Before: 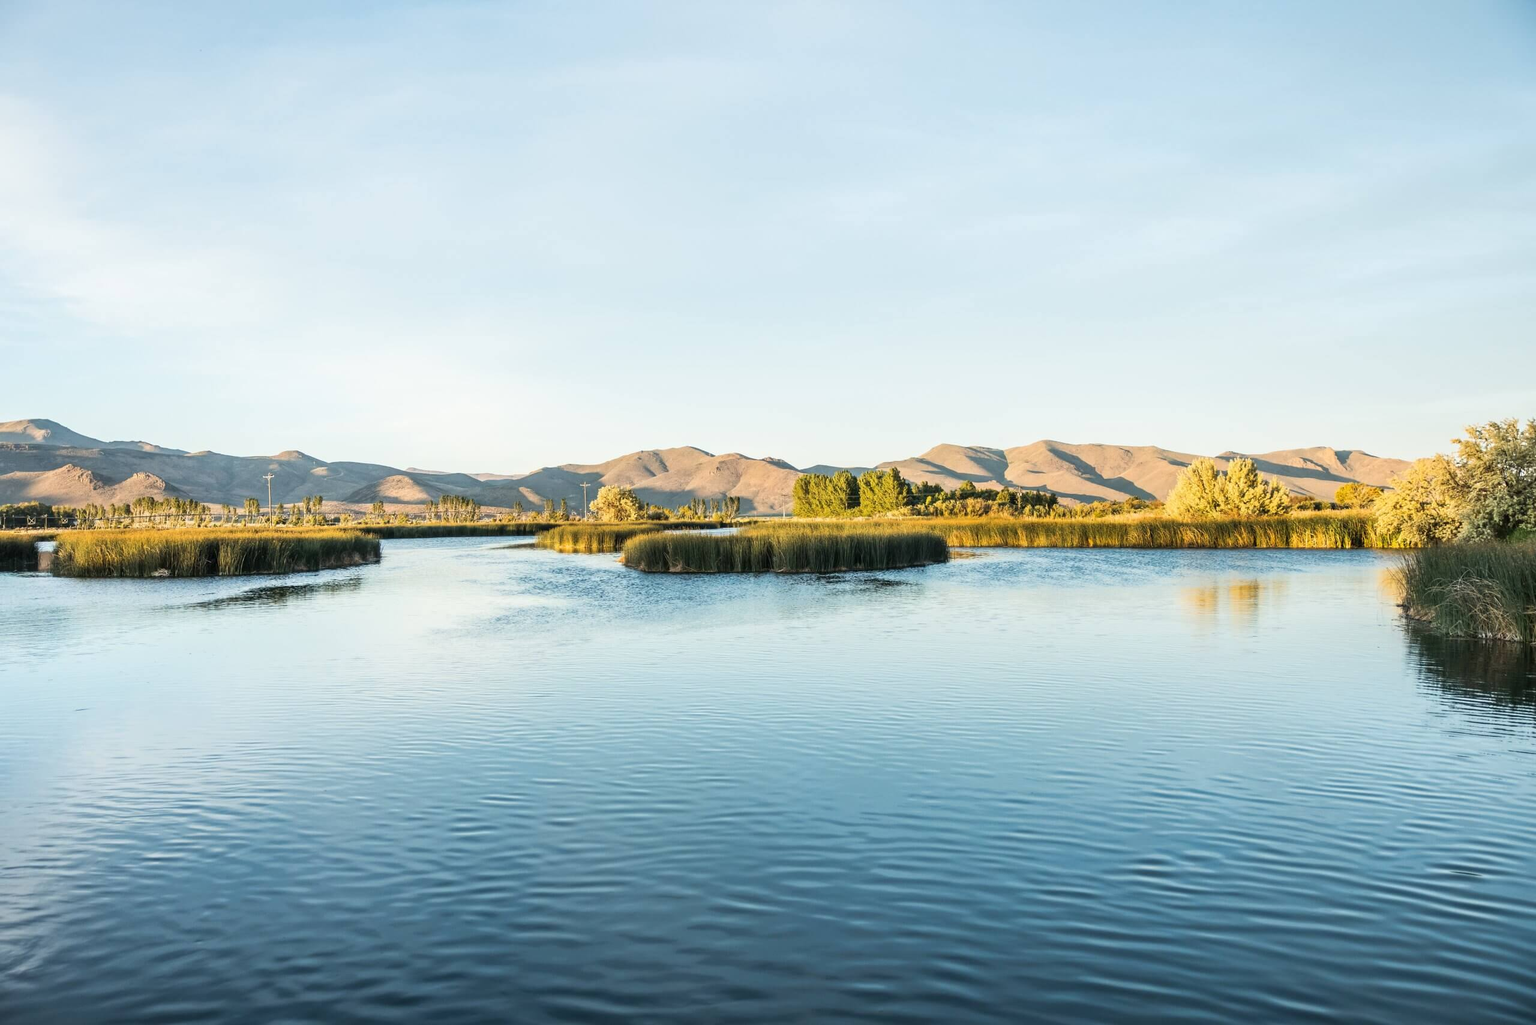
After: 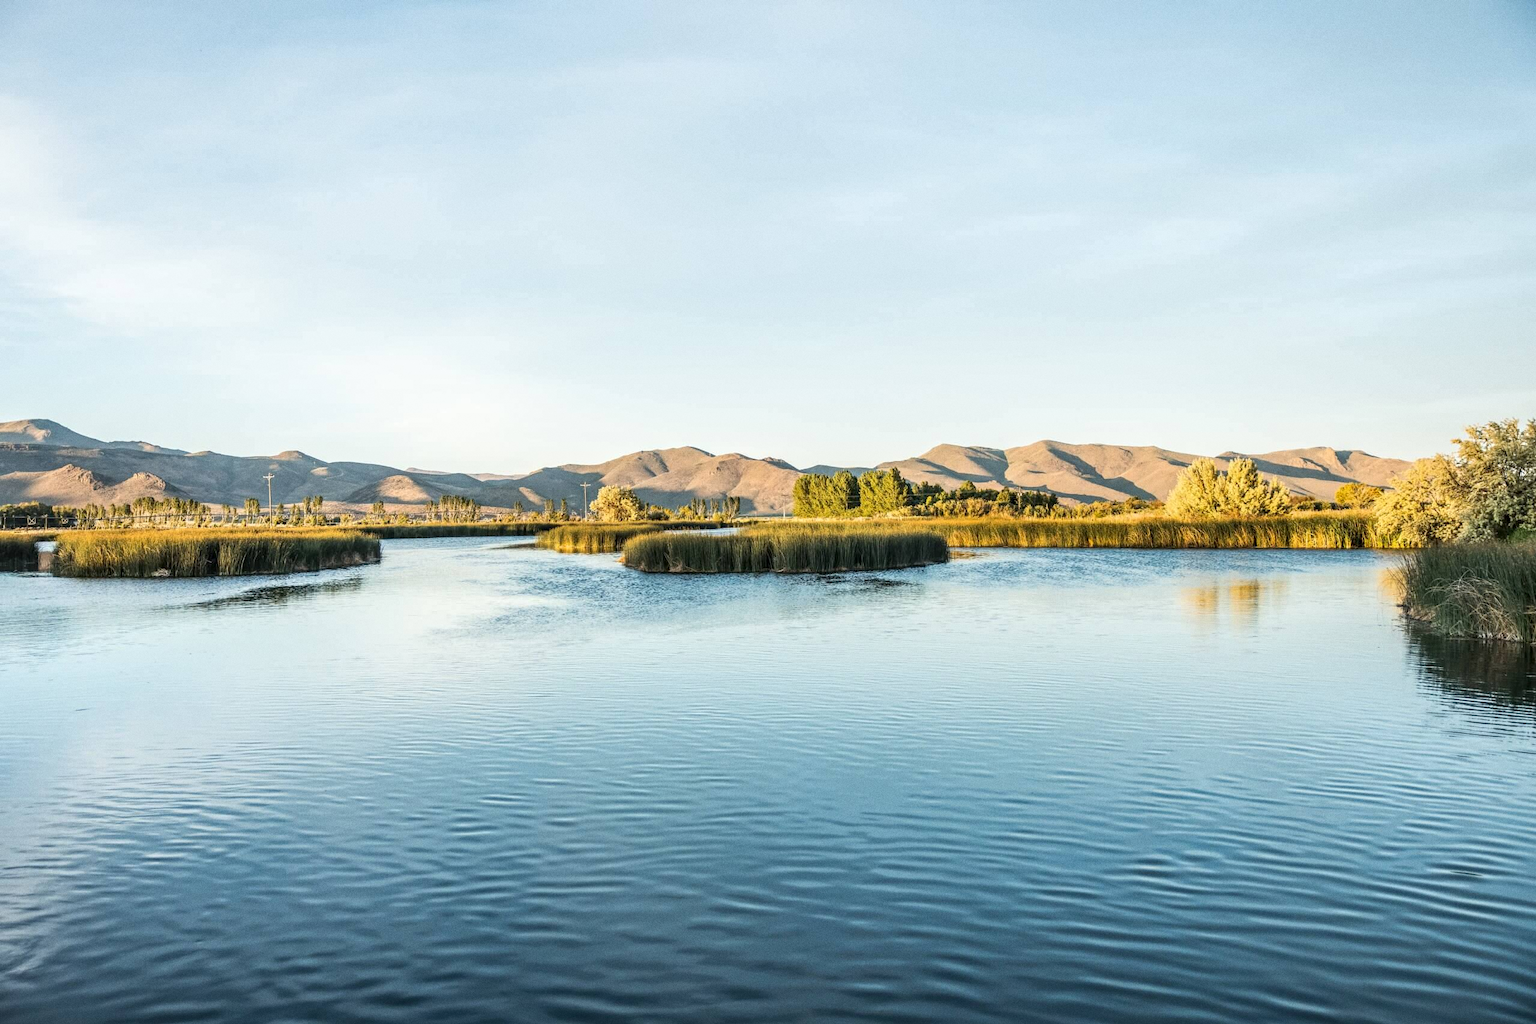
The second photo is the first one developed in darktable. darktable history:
local contrast: on, module defaults
grain: coarseness 0.09 ISO
